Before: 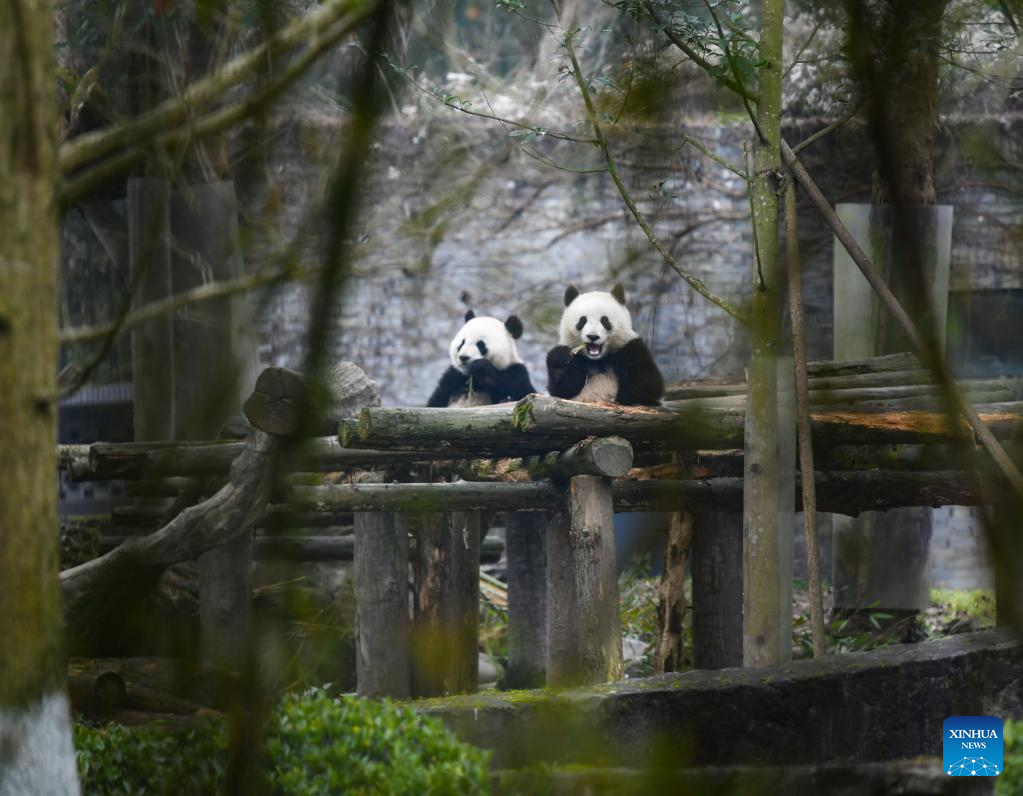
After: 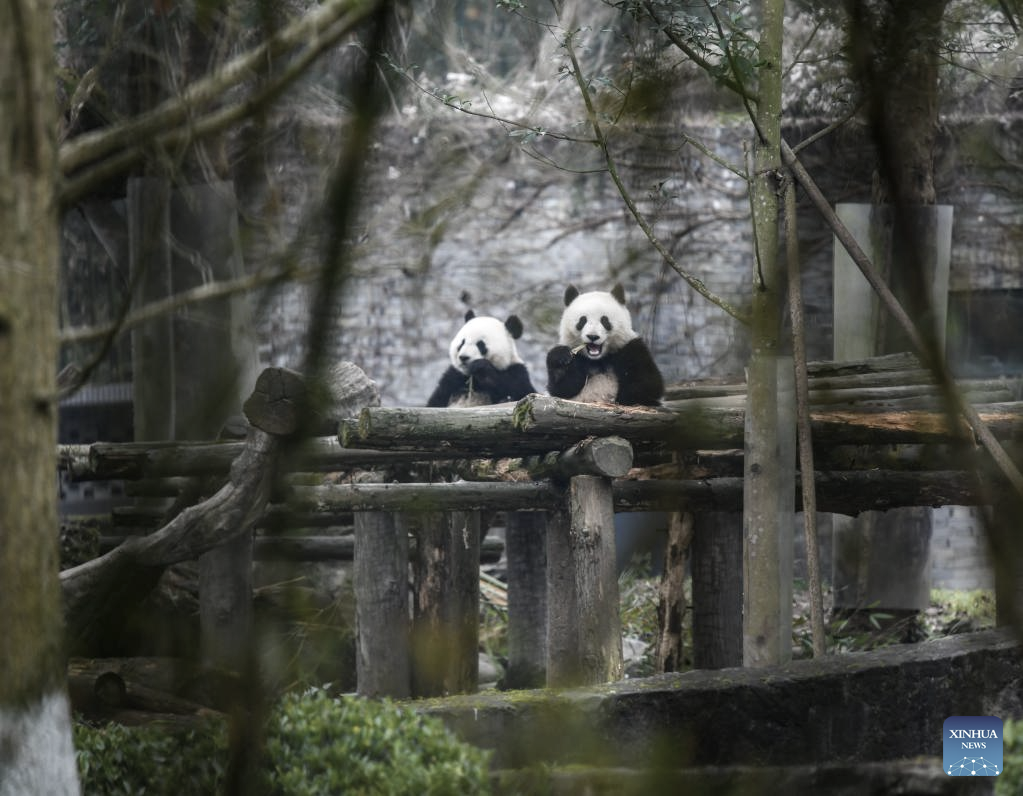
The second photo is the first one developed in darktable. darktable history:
color correction: highlights b* -0.028
local contrast: on, module defaults
contrast brightness saturation: contrast -0.052, saturation -0.416
